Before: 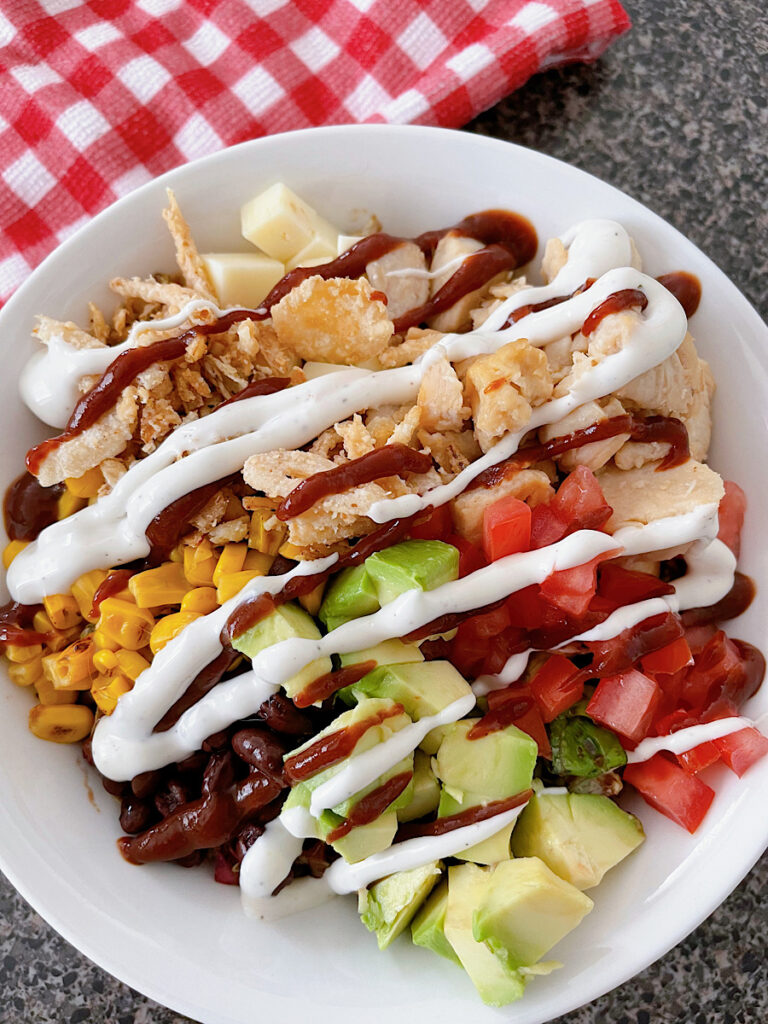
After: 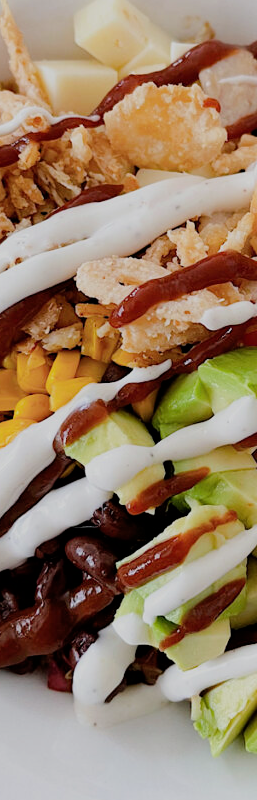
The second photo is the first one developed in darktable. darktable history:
filmic rgb: black relative exposure -7.65 EV, white relative exposure 4.56 EV, hardness 3.61
crop and rotate: left 21.827%, top 18.889%, right 44.603%, bottom 2.975%
